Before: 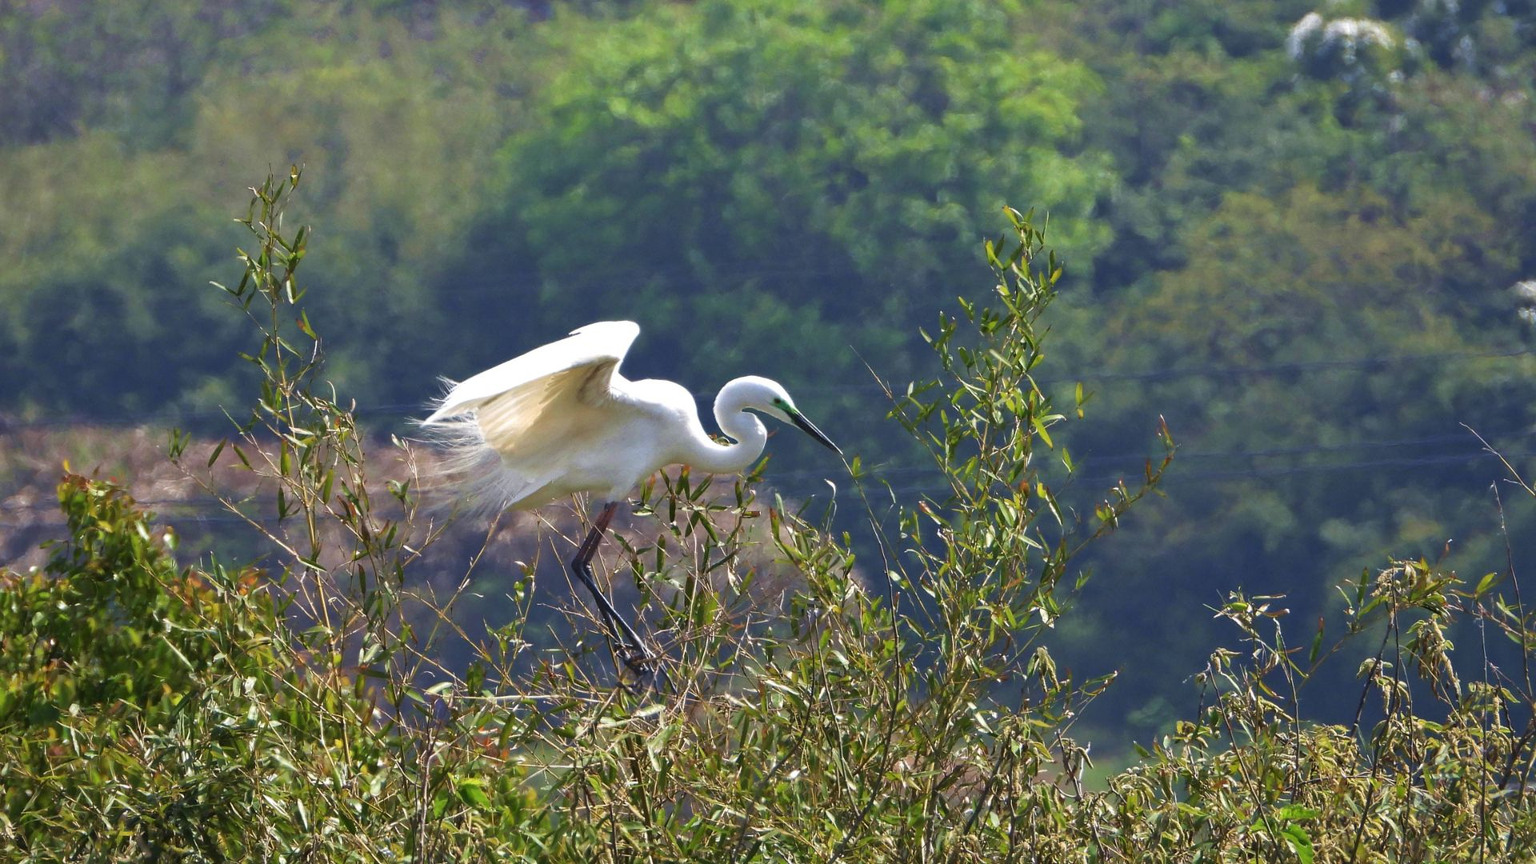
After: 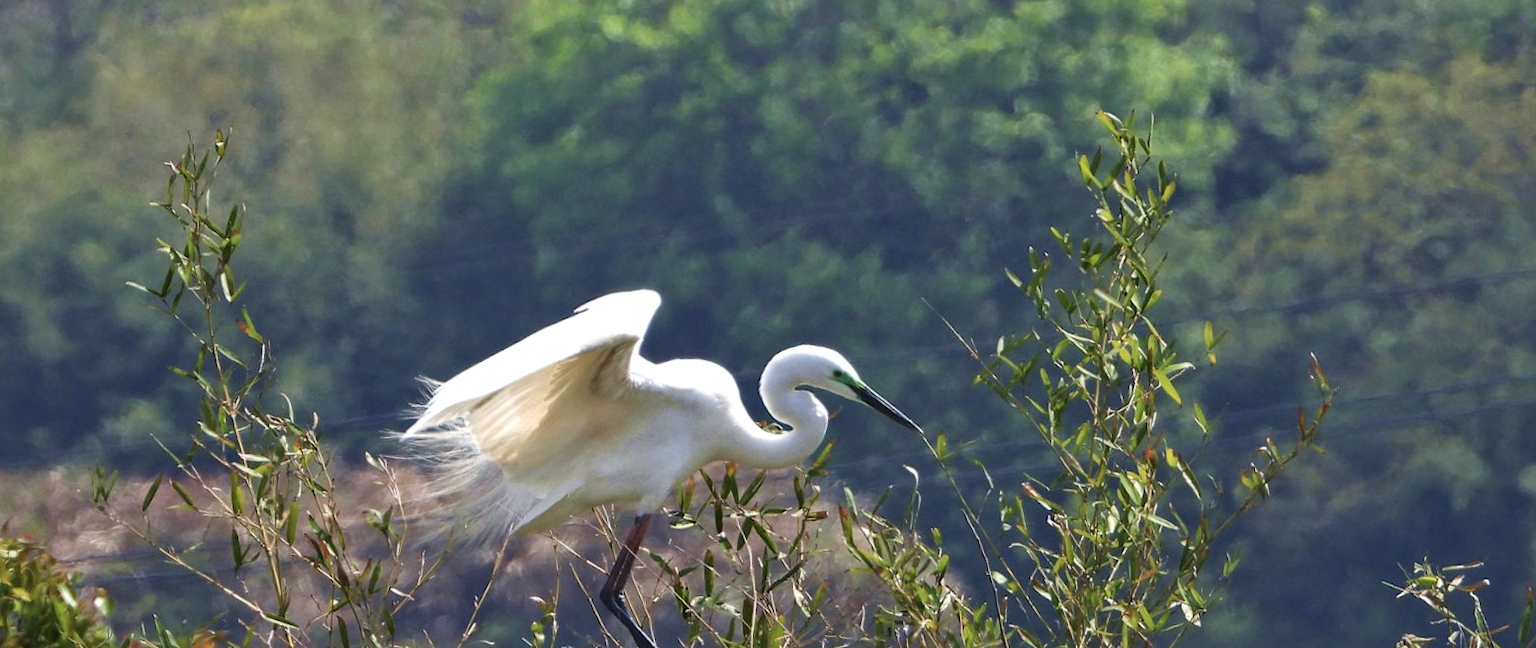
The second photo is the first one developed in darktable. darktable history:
contrast brightness saturation: saturation -0.1
local contrast: mode bilateral grid, contrast 20, coarseness 50, detail 120%, midtone range 0.2
crop: left 3.015%, top 8.969%, right 9.647%, bottom 26.457%
rotate and perspective: rotation -4.57°, crop left 0.054, crop right 0.944, crop top 0.087, crop bottom 0.914
